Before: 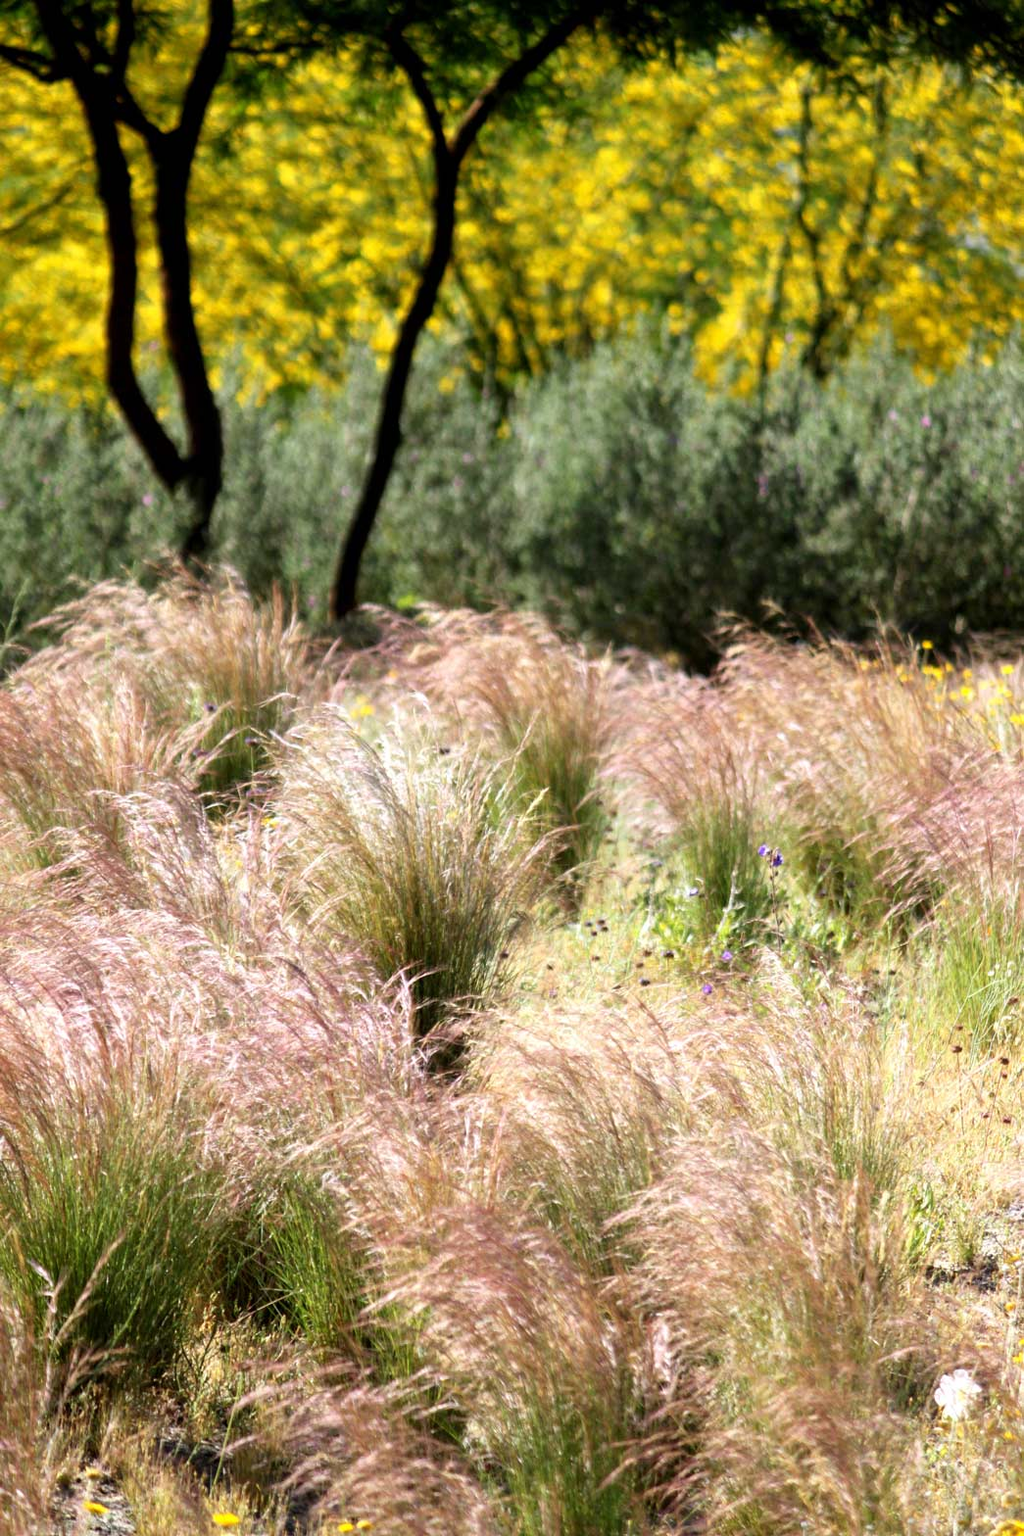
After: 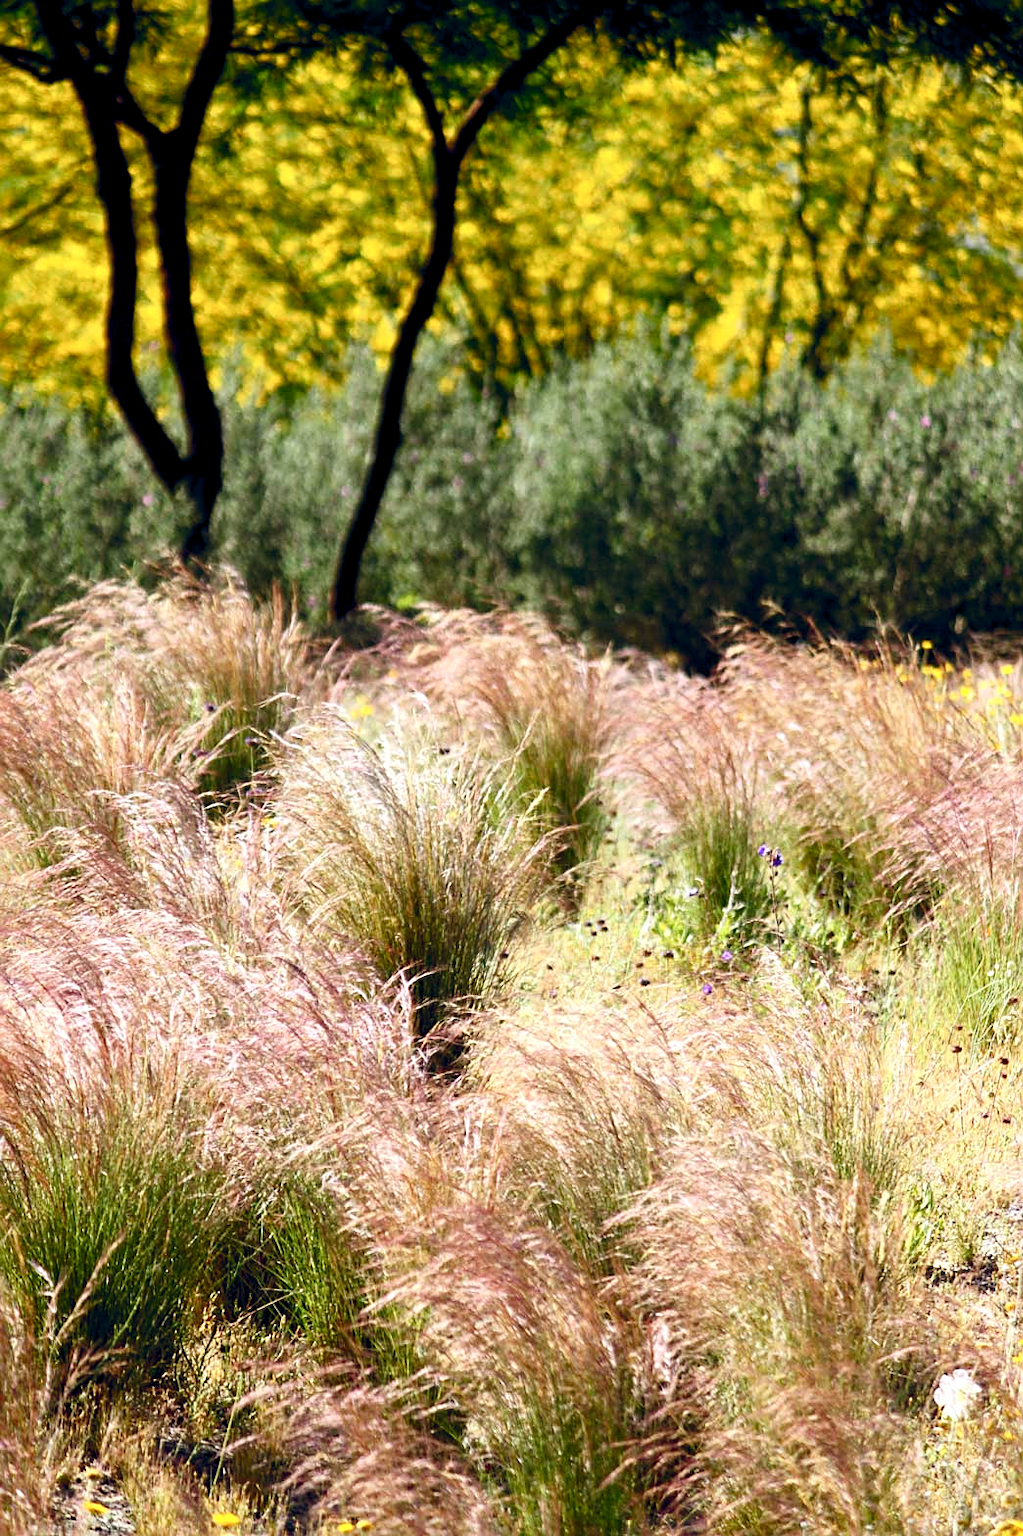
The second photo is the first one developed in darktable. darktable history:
contrast brightness saturation: contrast 0.152, brightness -0.006, saturation 0.098
color balance rgb: power › chroma 0.674%, power › hue 60°, global offset › chroma 0.137%, global offset › hue 254.19°, perceptual saturation grading › global saturation 14.416%, perceptual saturation grading › highlights -25.15%, perceptual saturation grading › shadows 25.55%
sharpen: on, module defaults
